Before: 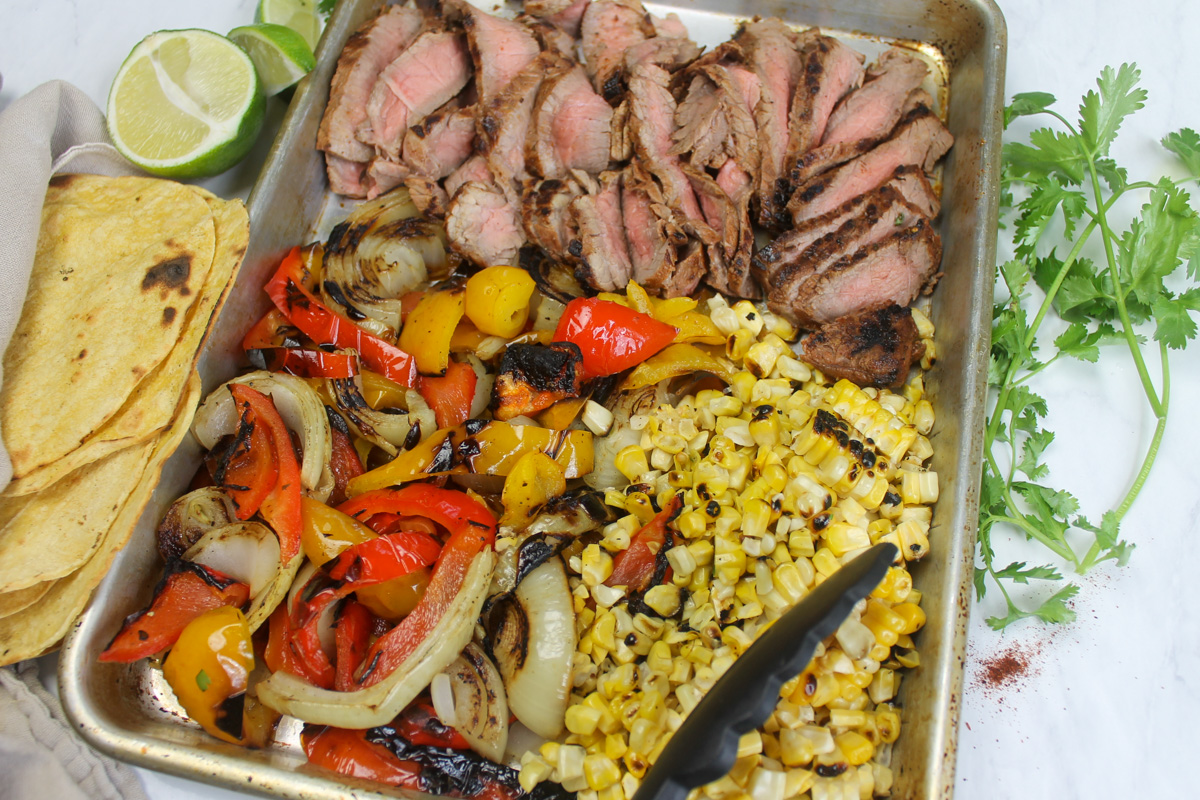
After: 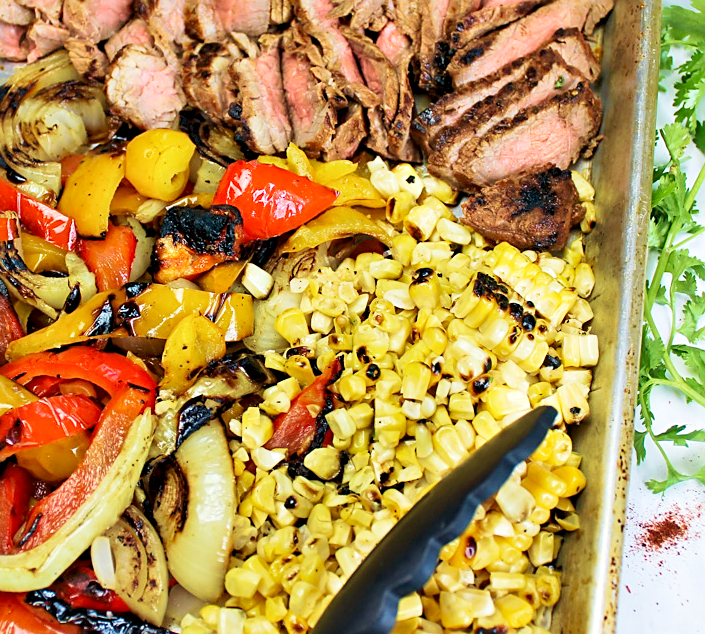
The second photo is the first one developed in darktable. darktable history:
velvia: strength 74.28%
base curve: curves: ch0 [(0, 0) (0.204, 0.334) (0.55, 0.733) (1, 1)], preserve colors none
crop and rotate: left 28.409%, top 17.186%, right 12.761%, bottom 3.499%
sharpen: on, module defaults
contrast equalizer: y [[0.528, 0.548, 0.563, 0.562, 0.546, 0.526], [0.55 ×6], [0 ×6], [0 ×6], [0 ×6]]
